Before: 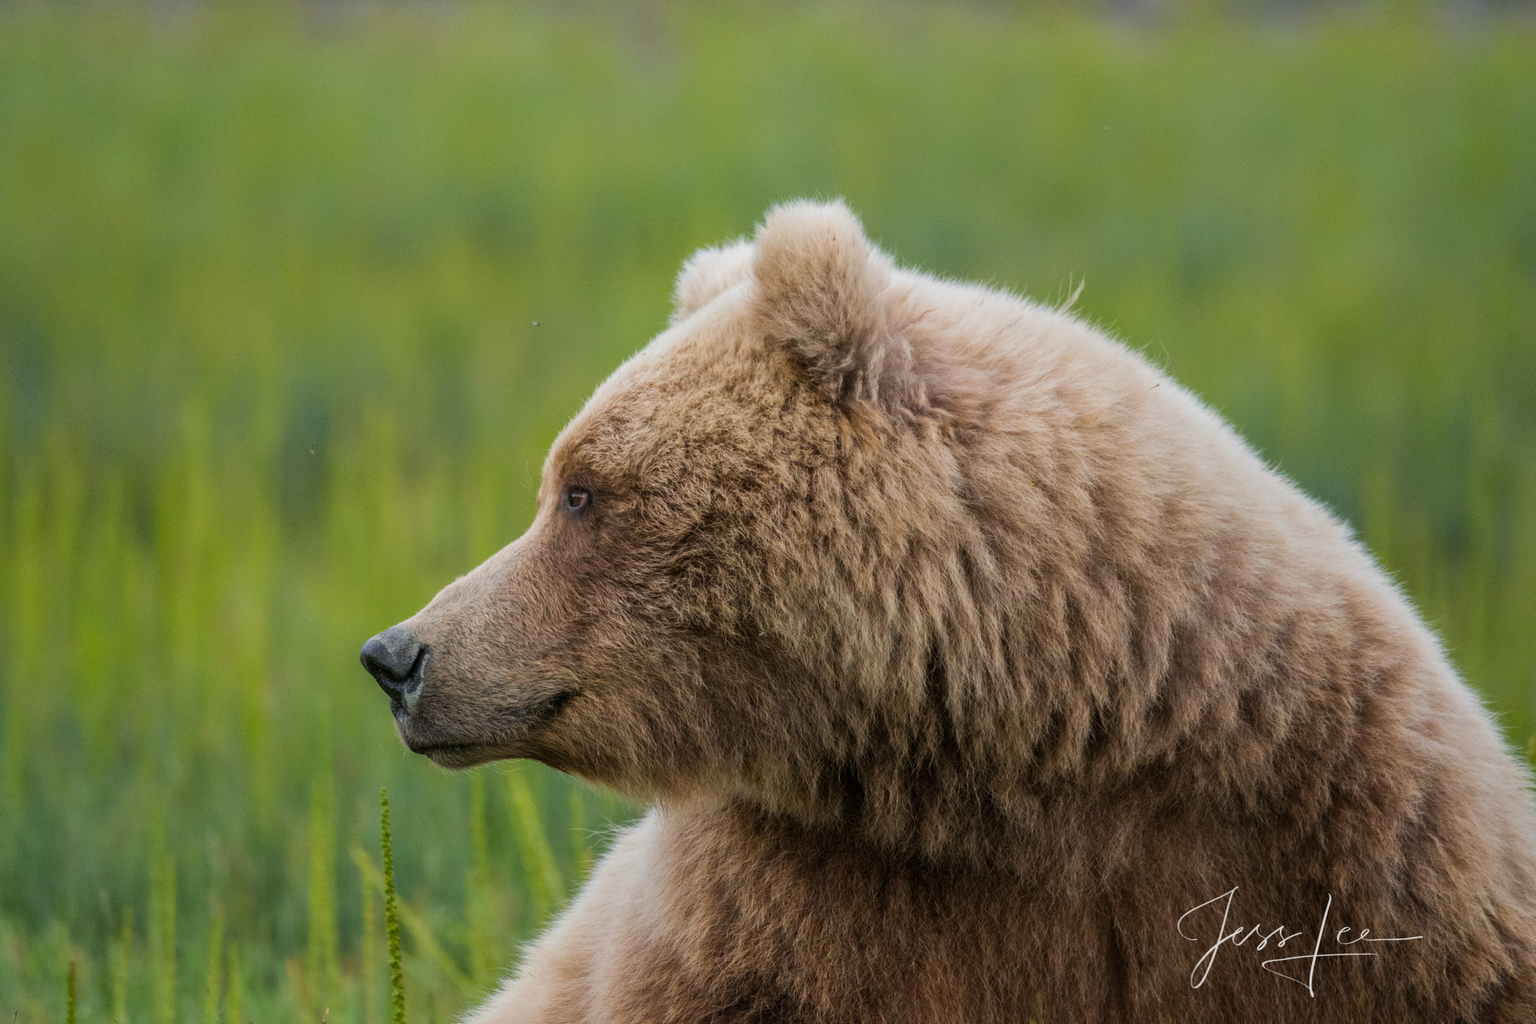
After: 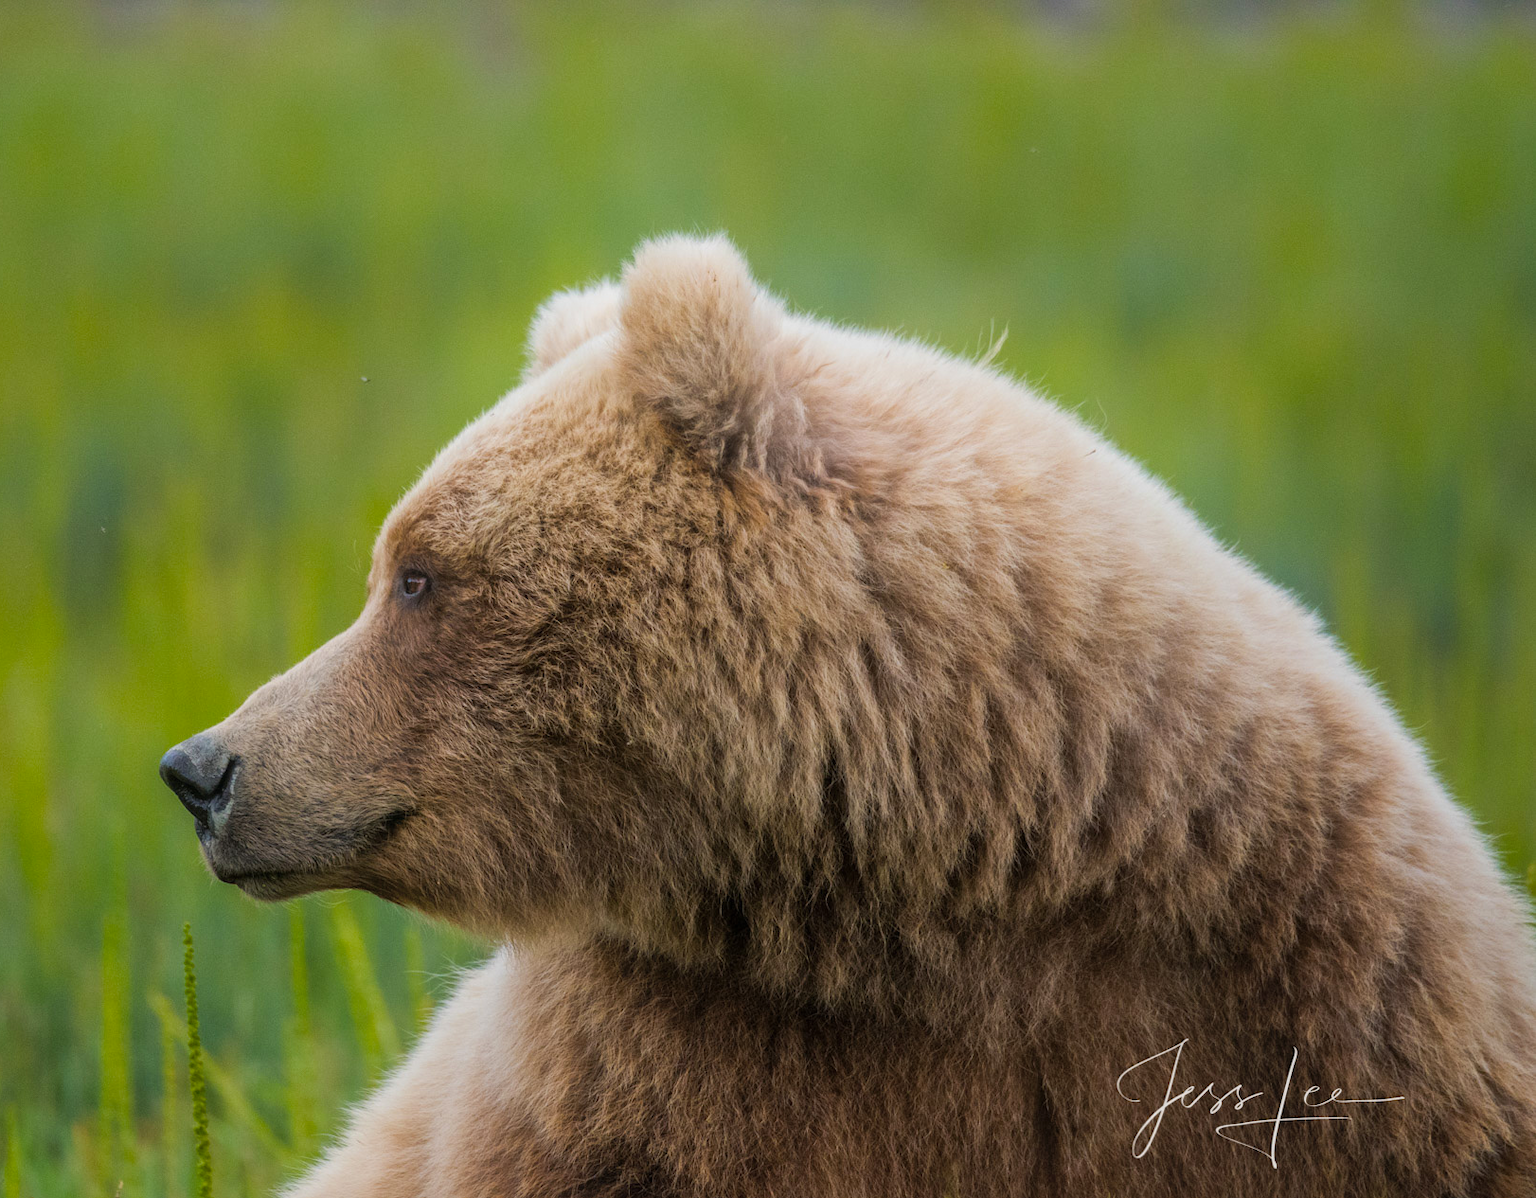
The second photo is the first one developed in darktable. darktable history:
crop and rotate: left 14.584%
color zones: curves: ch0 [(0.068, 0.464) (0.25, 0.5) (0.48, 0.508) (0.75, 0.536) (0.886, 0.476) (0.967, 0.456)]; ch1 [(0.066, 0.456) (0.25, 0.5) (0.616, 0.508) (0.746, 0.56) (0.934, 0.444)]
bloom: on, module defaults
color balance rgb: shadows fall-off 101%, linear chroma grading › mid-tones 7.63%, perceptual saturation grading › mid-tones 11.68%, mask middle-gray fulcrum 22.45%, global vibrance 10.11%, saturation formula JzAzBz (2021)
shadows and highlights: radius 125.46, shadows 30.51, highlights -30.51, low approximation 0.01, soften with gaussian
